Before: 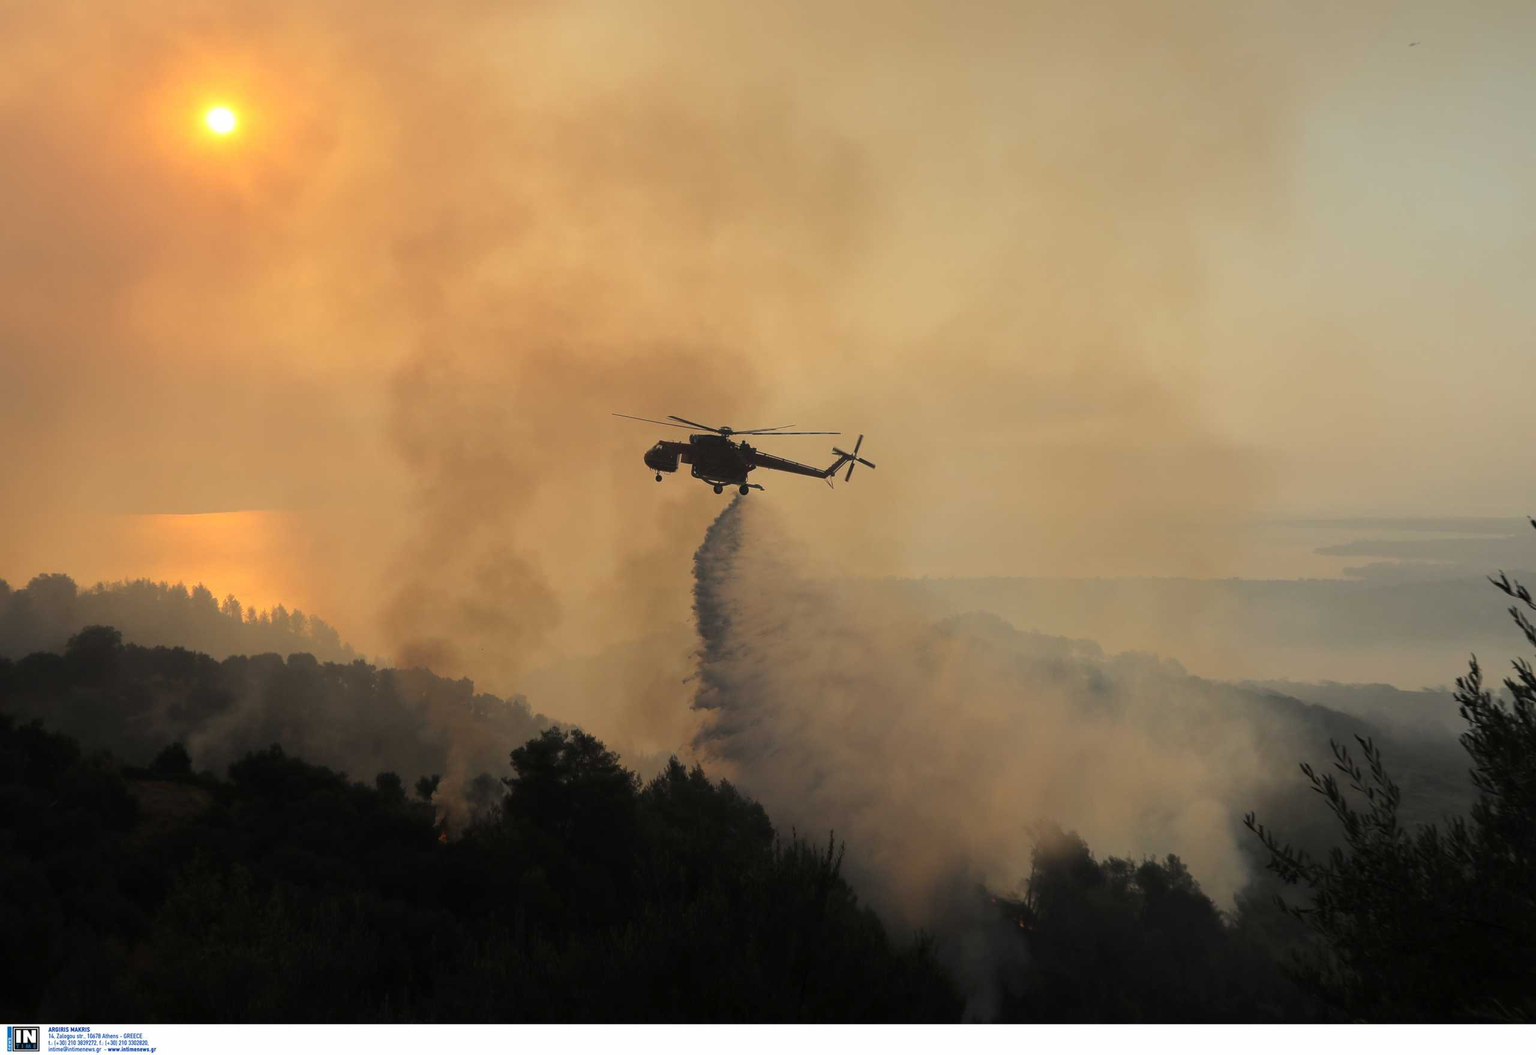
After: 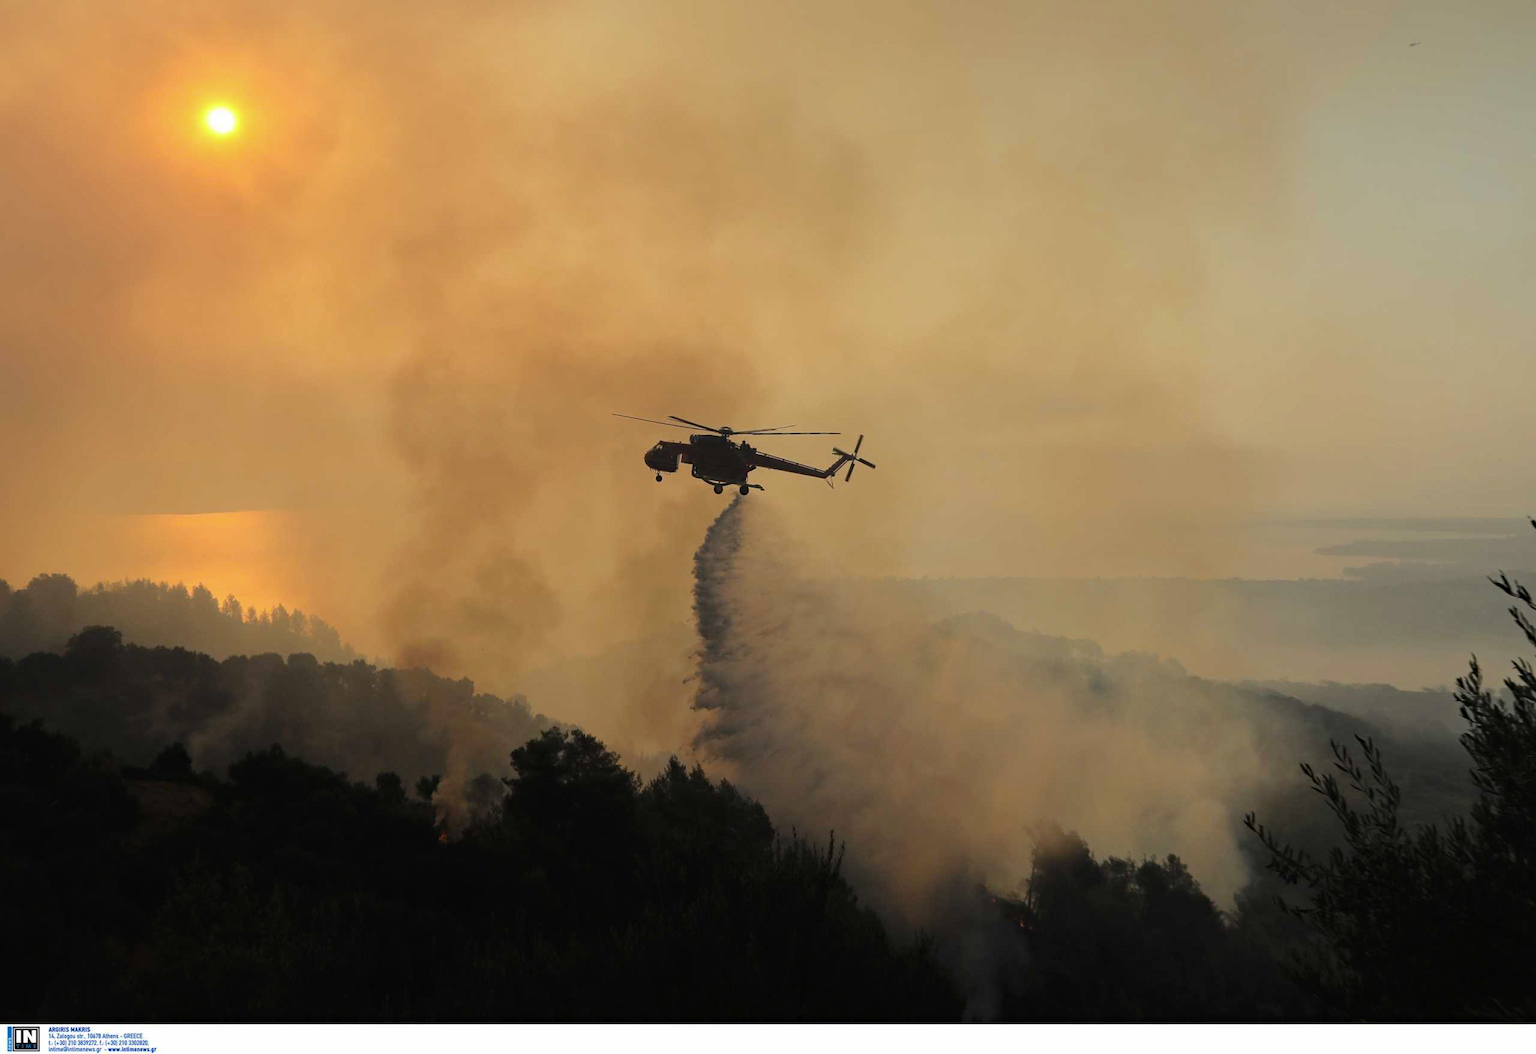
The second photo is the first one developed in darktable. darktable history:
haze removal: compatibility mode true, adaptive false
tone curve: curves: ch0 [(0, 0) (0.003, 0.013) (0.011, 0.018) (0.025, 0.027) (0.044, 0.045) (0.069, 0.068) (0.1, 0.096) (0.136, 0.13) (0.177, 0.168) (0.224, 0.217) (0.277, 0.277) (0.335, 0.338) (0.399, 0.401) (0.468, 0.473) (0.543, 0.544) (0.623, 0.621) (0.709, 0.7) (0.801, 0.781) (0.898, 0.869) (1, 1)], preserve colors none
